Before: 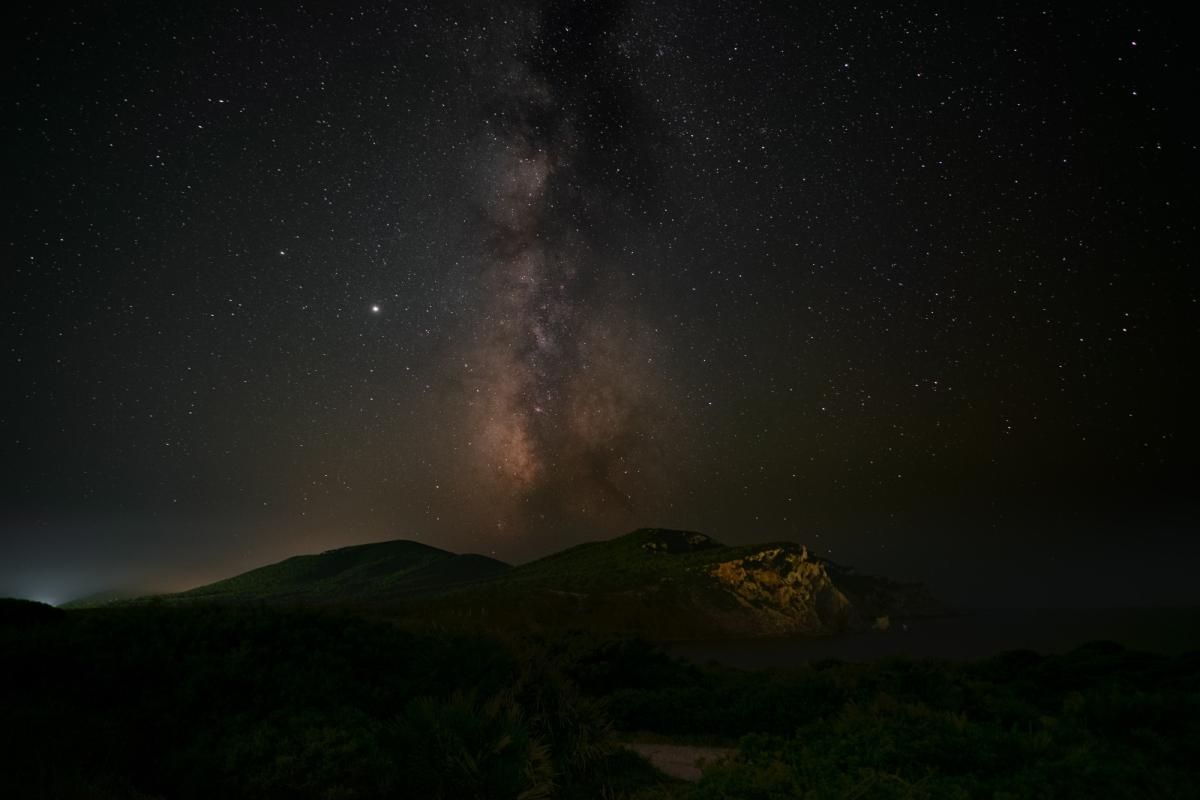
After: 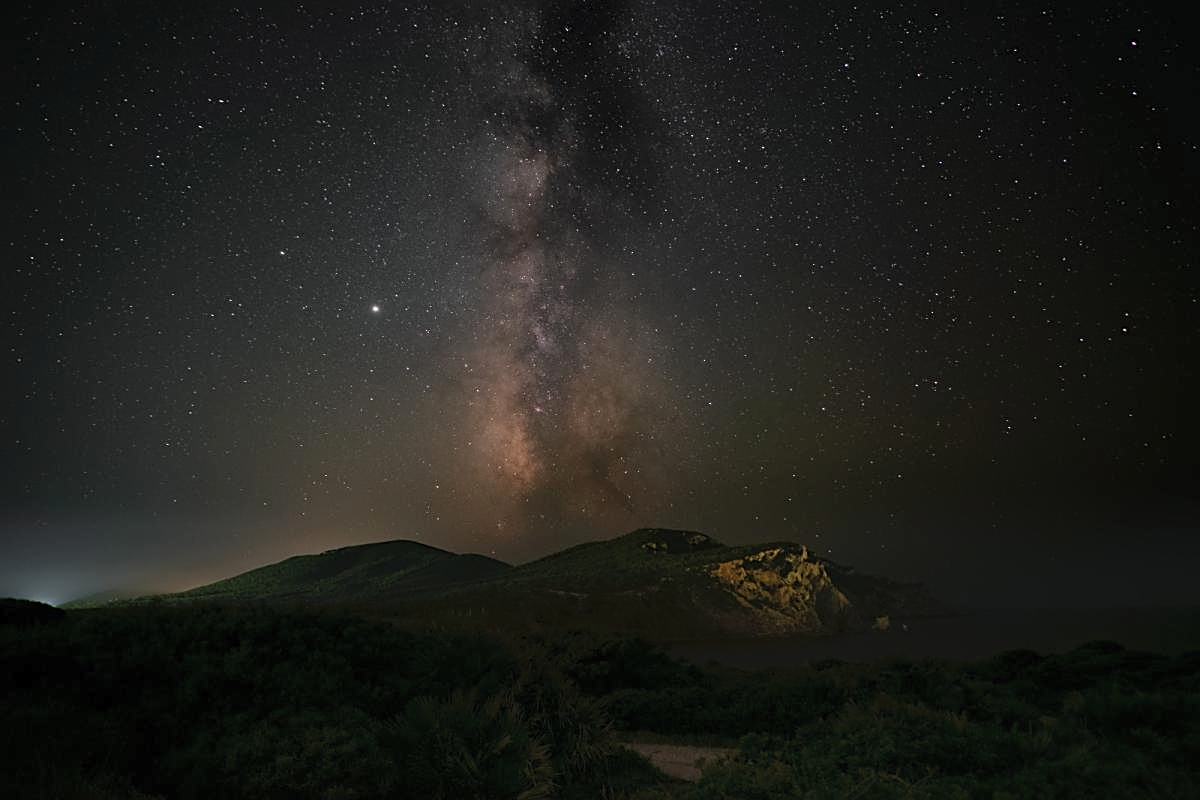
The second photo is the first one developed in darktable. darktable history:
sharpen: on, module defaults
contrast brightness saturation: brightness 0.13
